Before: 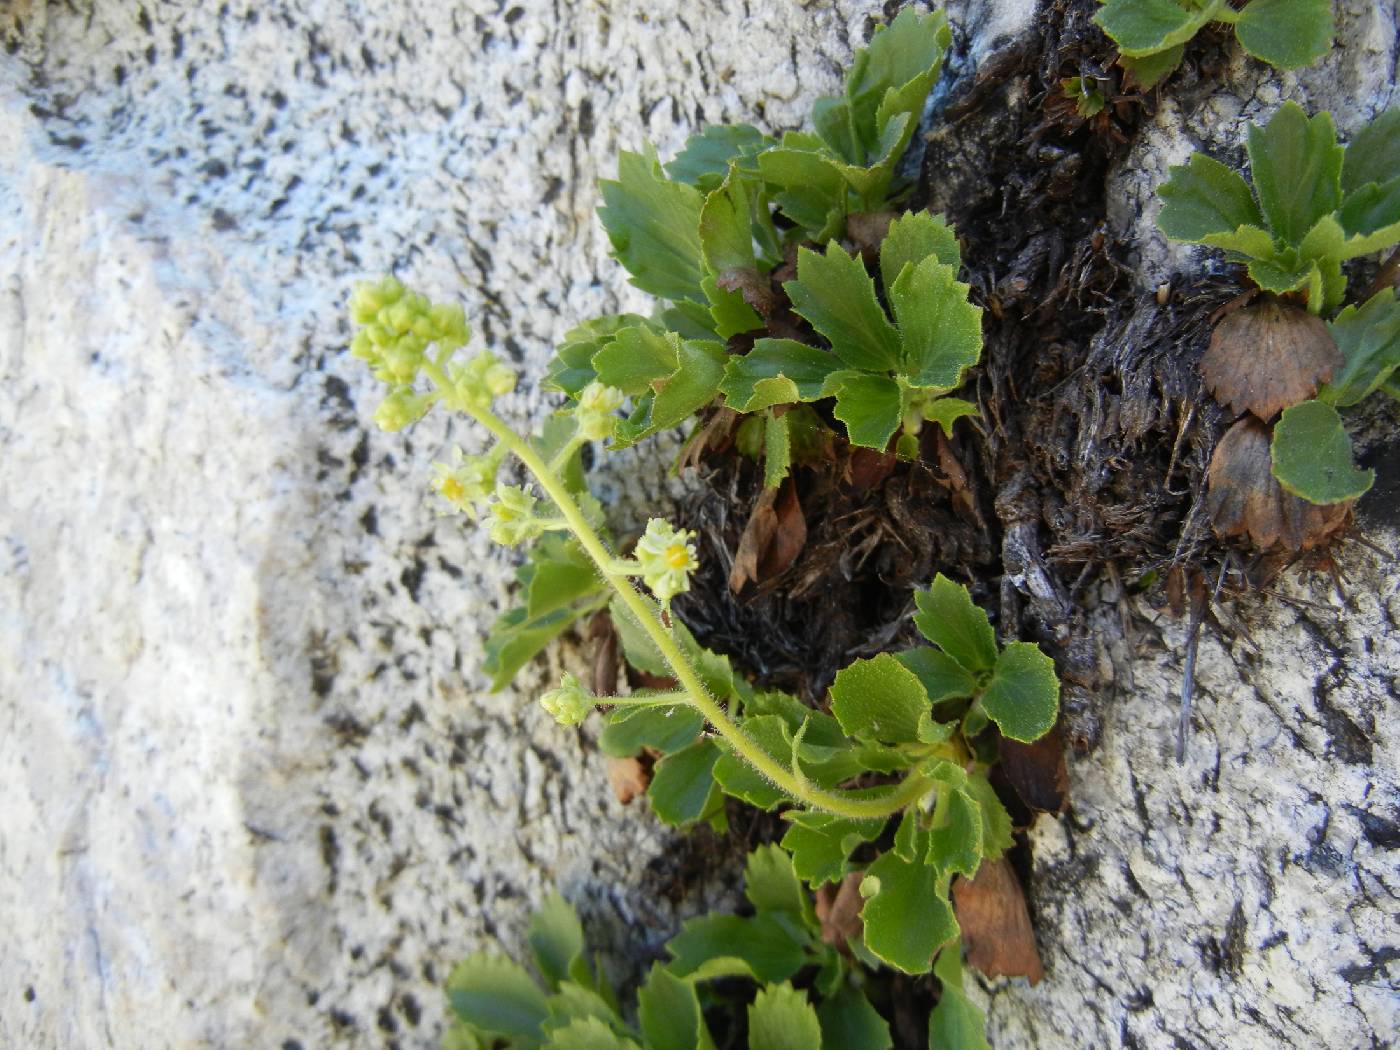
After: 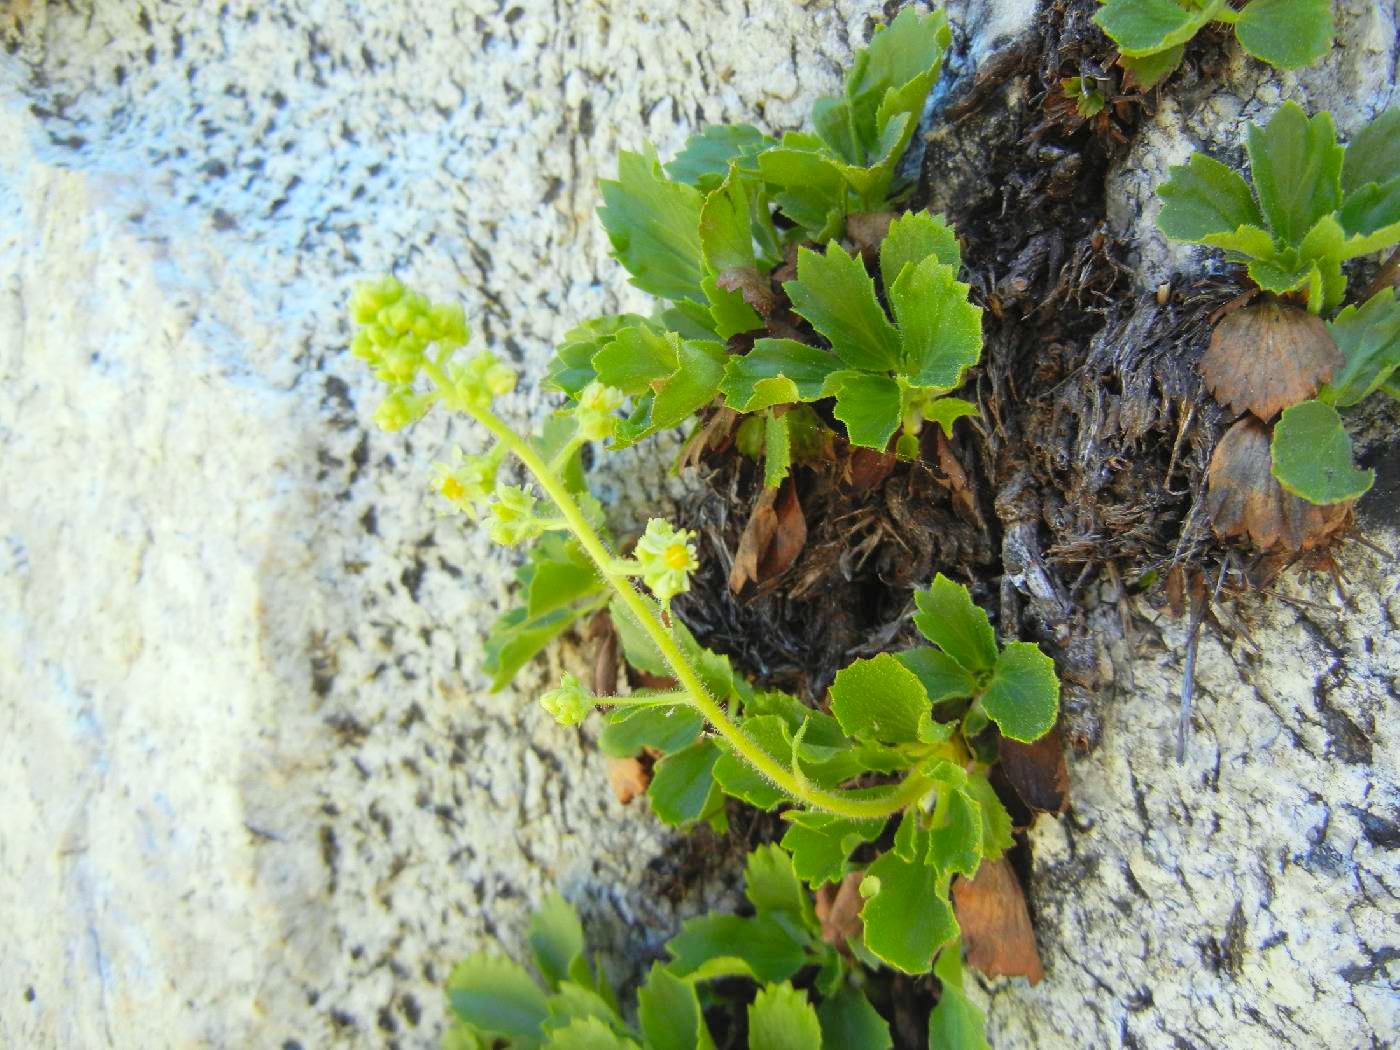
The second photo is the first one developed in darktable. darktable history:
contrast brightness saturation: contrast 0.066, brightness 0.179, saturation 0.416
color correction: highlights a* -4.64, highlights b* 5.06, saturation 0.937
